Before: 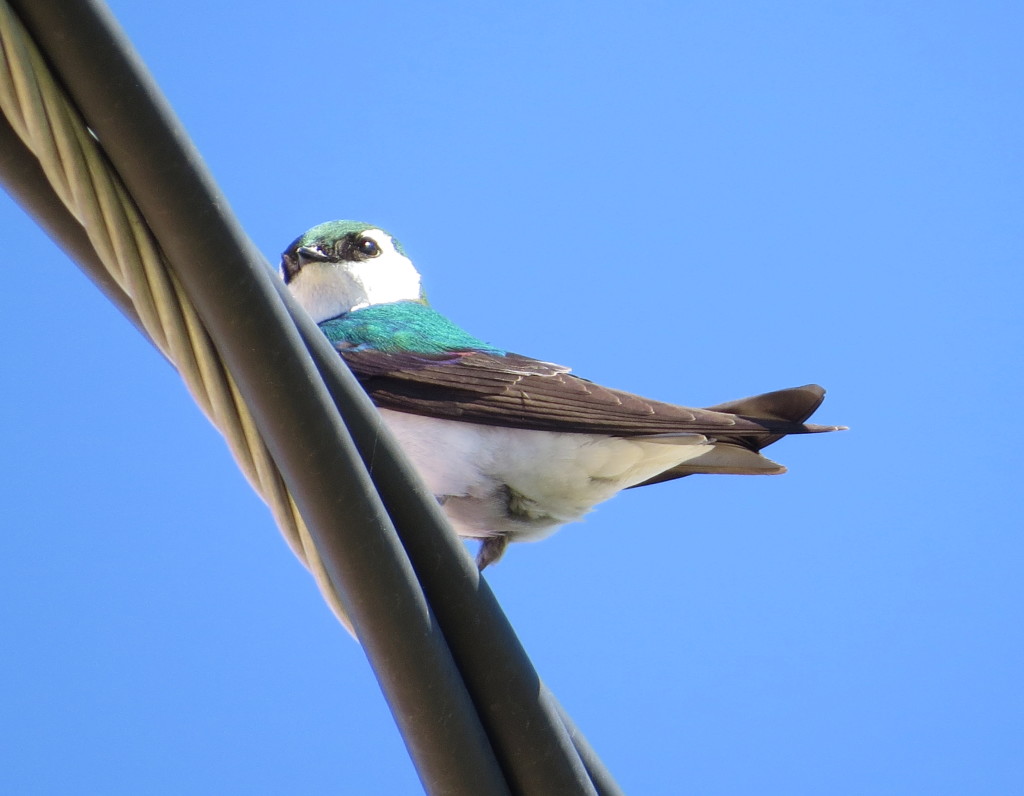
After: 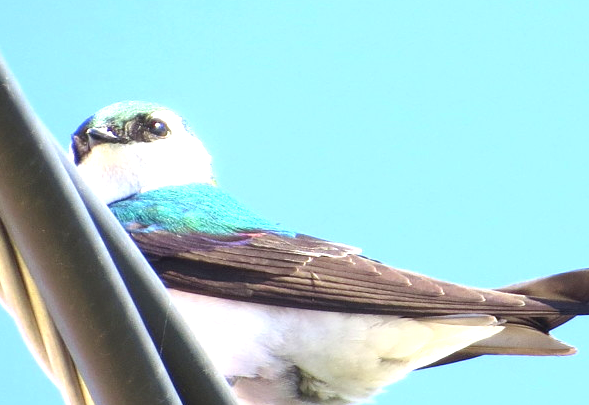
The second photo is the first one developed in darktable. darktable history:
exposure: black level correction 0, exposure 1.121 EV, compensate highlight preservation false
crop: left 20.591%, top 14.977%, right 21.839%, bottom 34.137%
